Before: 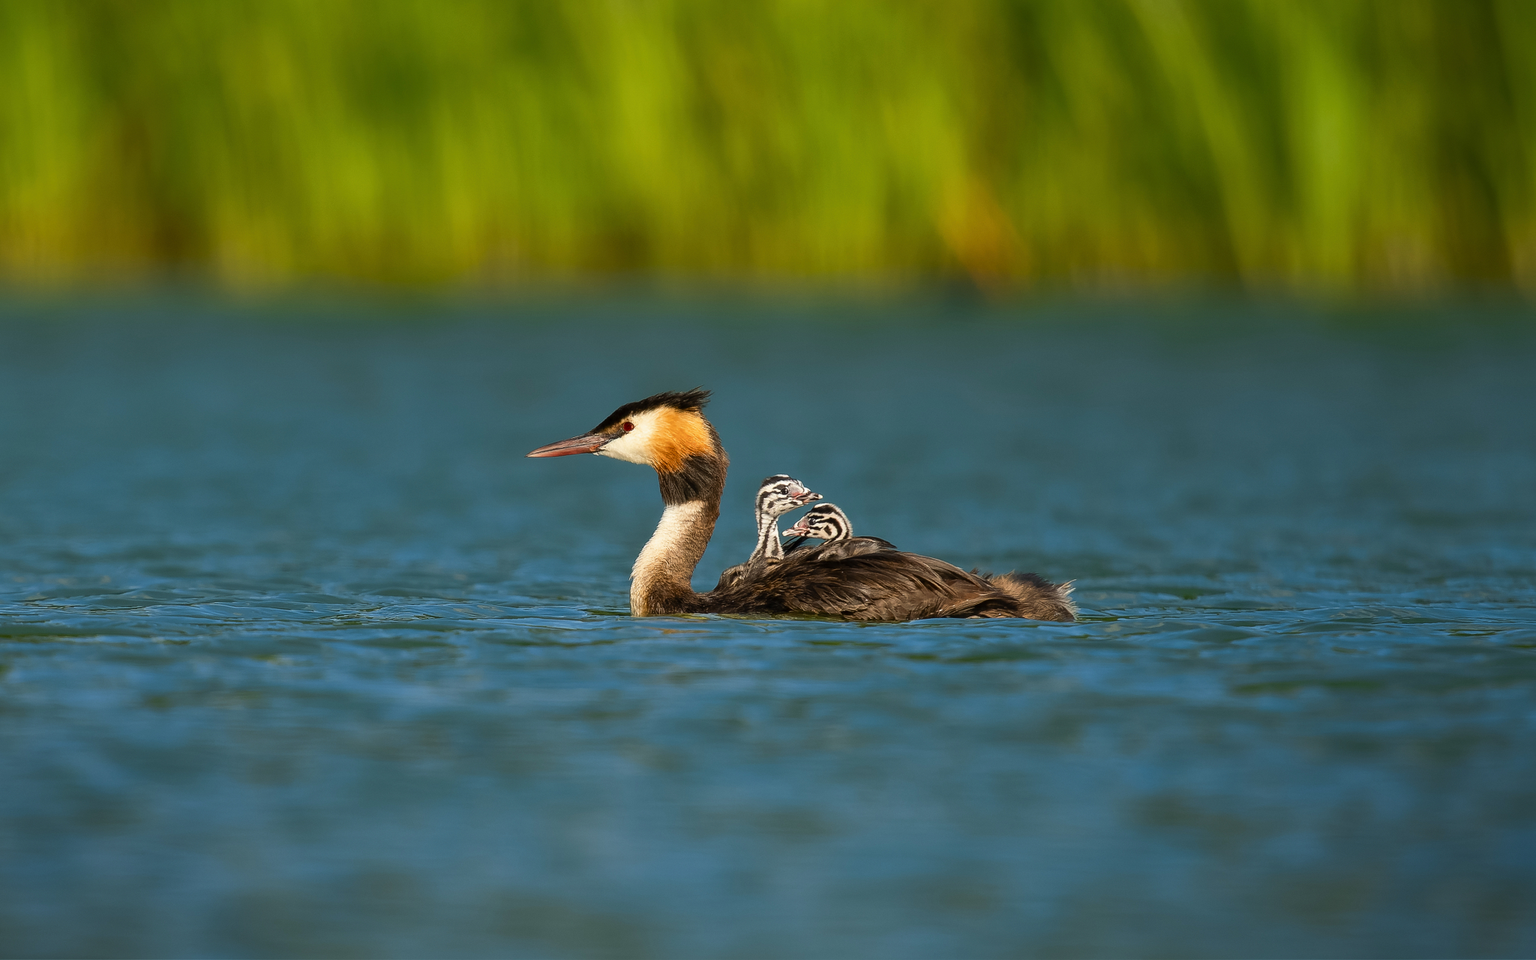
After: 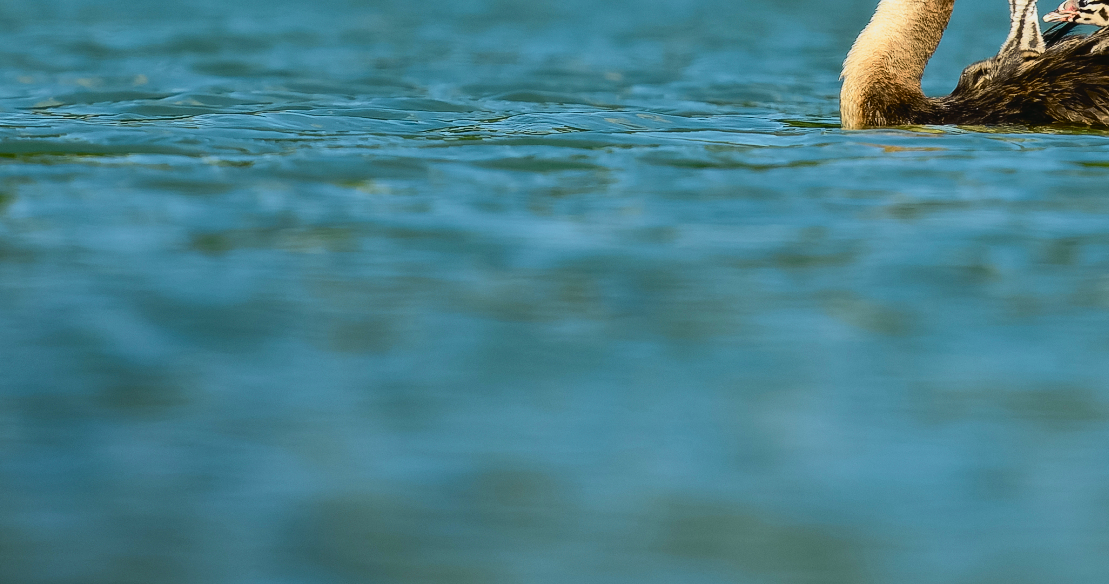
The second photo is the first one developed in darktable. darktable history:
tone curve: curves: ch0 [(0, 0.022) (0.114, 0.083) (0.281, 0.315) (0.447, 0.557) (0.588, 0.711) (0.786, 0.839) (0.999, 0.949)]; ch1 [(0, 0) (0.389, 0.352) (0.458, 0.433) (0.486, 0.474) (0.509, 0.505) (0.535, 0.53) (0.555, 0.557) (0.586, 0.622) (0.677, 0.724) (1, 1)]; ch2 [(0, 0) (0.369, 0.388) (0.449, 0.431) (0.501, 0.5) (0.528, 0.52) (0.561, 0.59) (0.697, 0.721) (1, 1)], color space Lab, independent channels, preserve colors none
contrast brightness saturation: saturation -0.058
crop and rotate: top 54.206%, right 45.806%, bottom 0.111%
